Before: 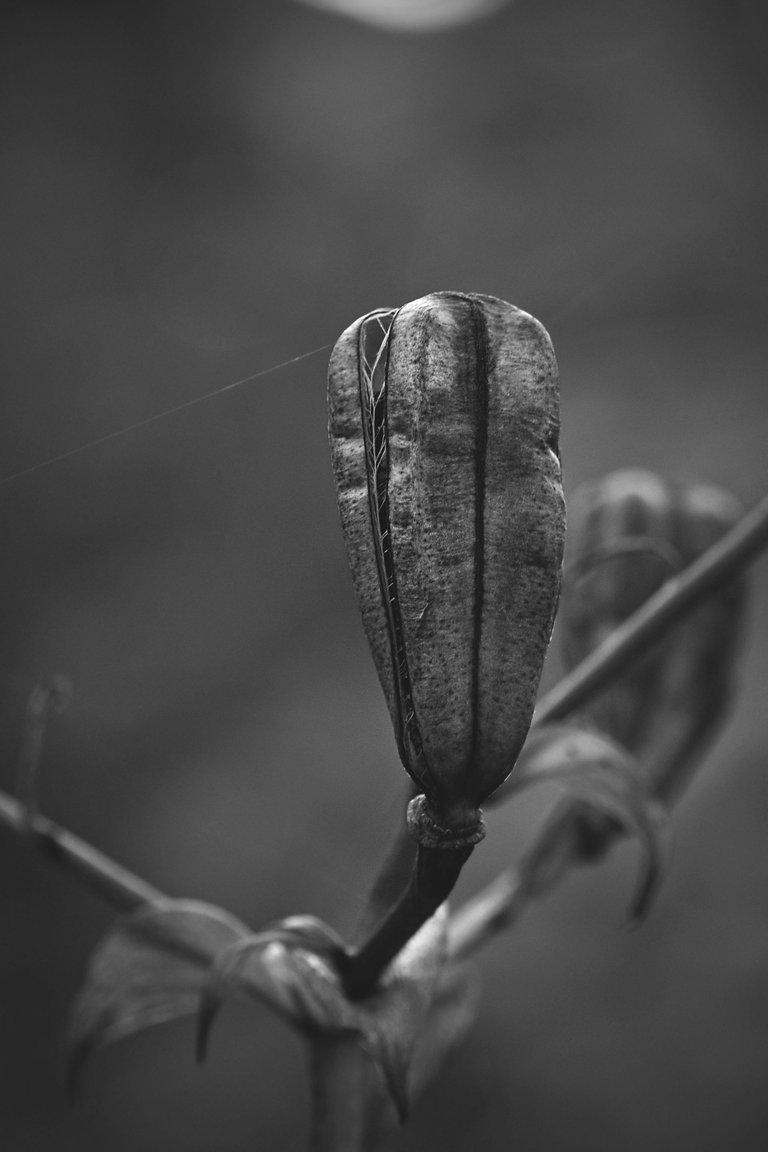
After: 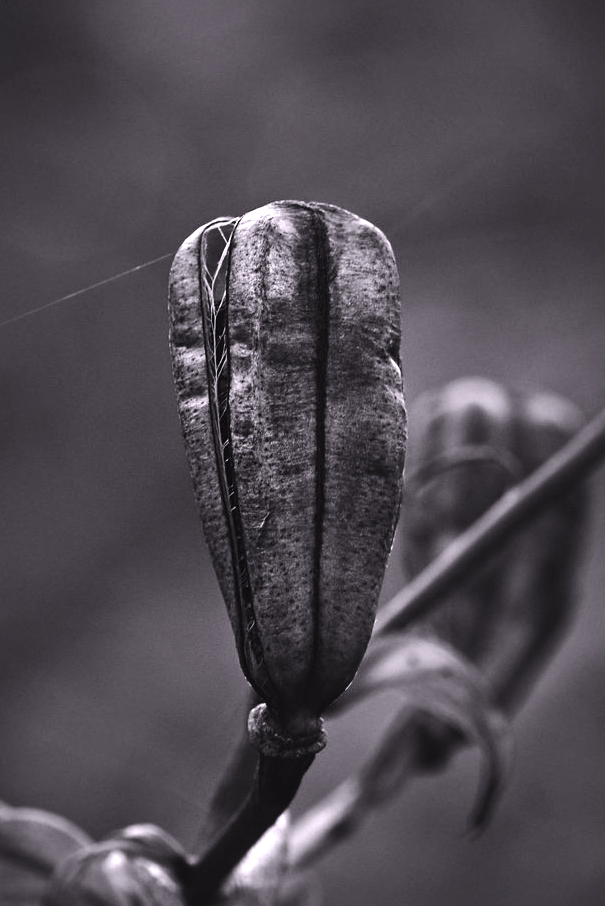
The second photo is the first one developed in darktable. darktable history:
crop and rotate: left 20.74%, top 7.912%, right 0.375%, bottom 13.378%
white balance: red 1.05, blue 1.072
local contrast: mode bilateral grid, contrast 20, coarseness 50, detail 120%, midtone range 0.2
tone equalizer: -8 EV -0.75 EV, -7 EV -0.7 EV, -6 EV -0.6 EV, -5 EV -0.4 EV, -3 EV 0.4 EV, -2 EV 0.6 EV, -1 EV 0.7 EV, +0 EV 0.75 EV, edges refinement/feathering 500, mask exposure compensation -1.57 EV, preserve details no
color balance rgb: perceptual saturation grading › global saturation 35%, perceptual saturation grading › highlights -25%, perceptual saturation grading › shadows 50%
